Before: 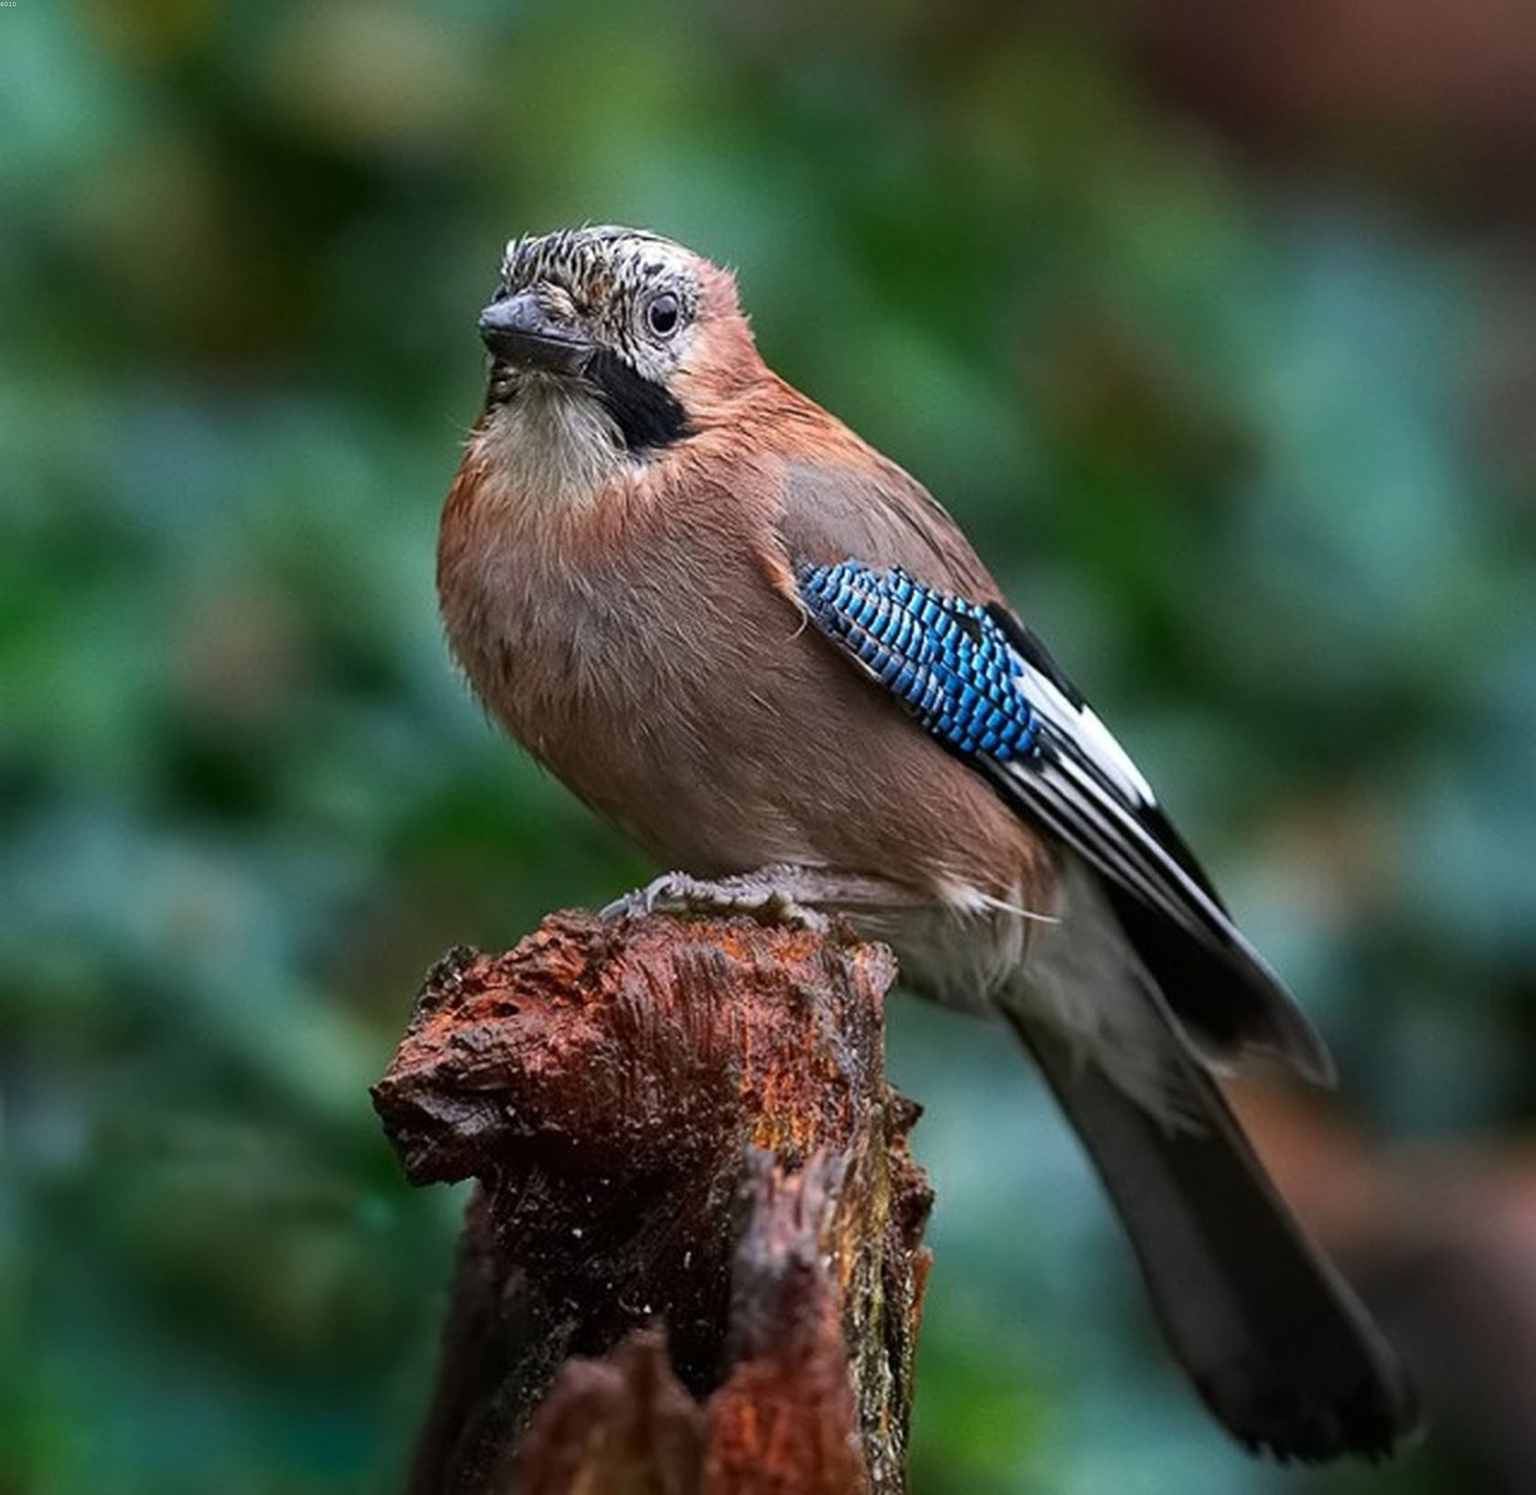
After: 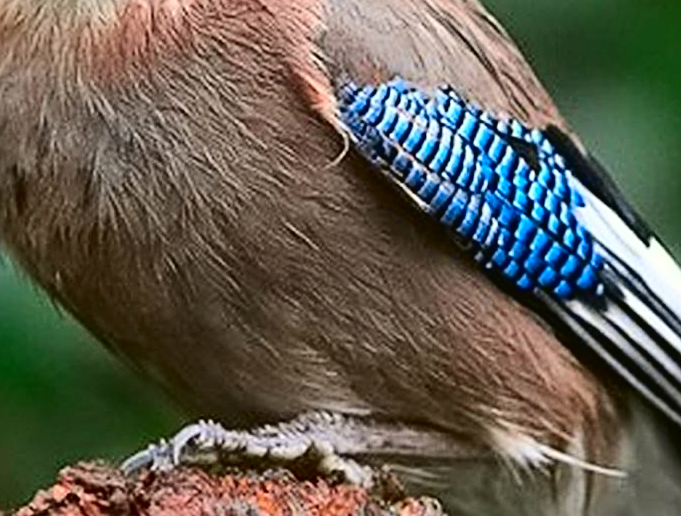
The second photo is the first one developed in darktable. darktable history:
crop: left 31.798%, top 32.642%, right 27.619%, bottom 35.772%
sharpen: on, module defaults
tone curve: curves: ch0 [(0, 0.023) (0.087, 0.065) (0.184, 0.168) (0.45, 0.54) (0.57, 0.683) (0.722, 0.825) (0.877, 0.948) (1, 1)]; ch1 [(0, 0) (0.388, 0.369) (0.447, 0.447) (0.505, 0.5) (0.534, 0.528) (0.573, 0.583) (0.663, 0.68) (1, 1)]; ch2 [(0, 0) (0.314, 0.223) (0.427, 0.405) (0.492, 0.505) (0.531, 0.55) (0.589, 0.599) (1, 1)], color space Lab, independent channels, preserve colors none
